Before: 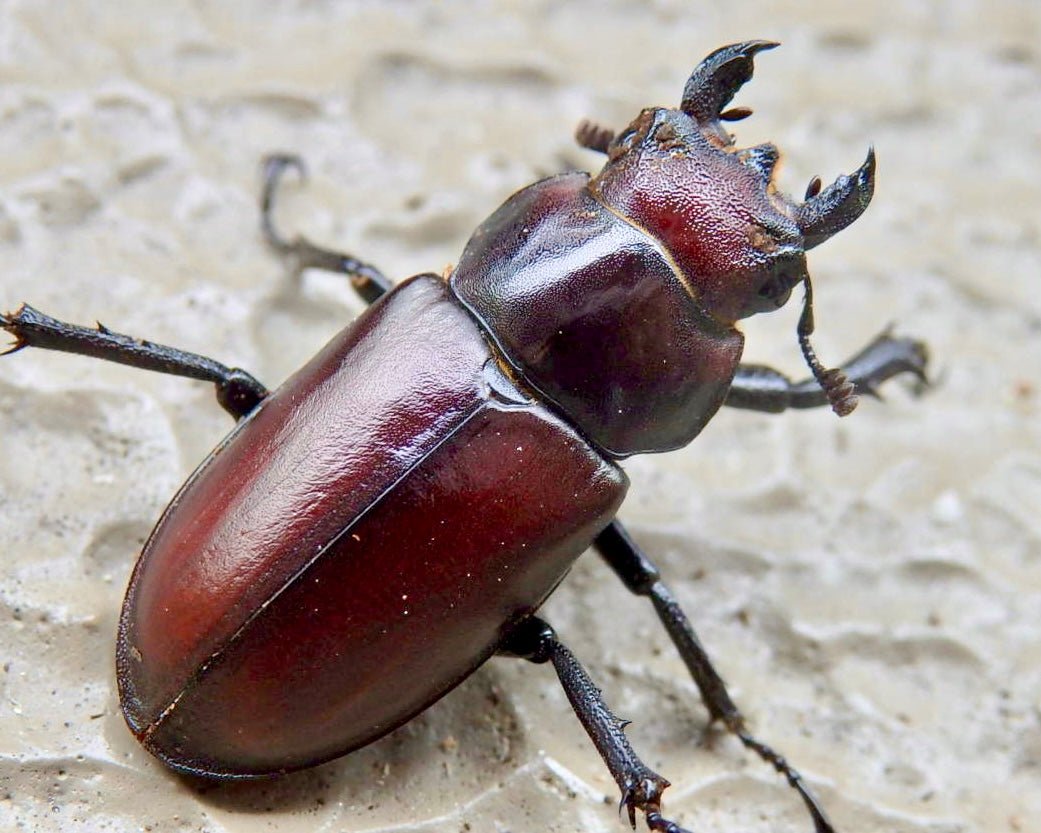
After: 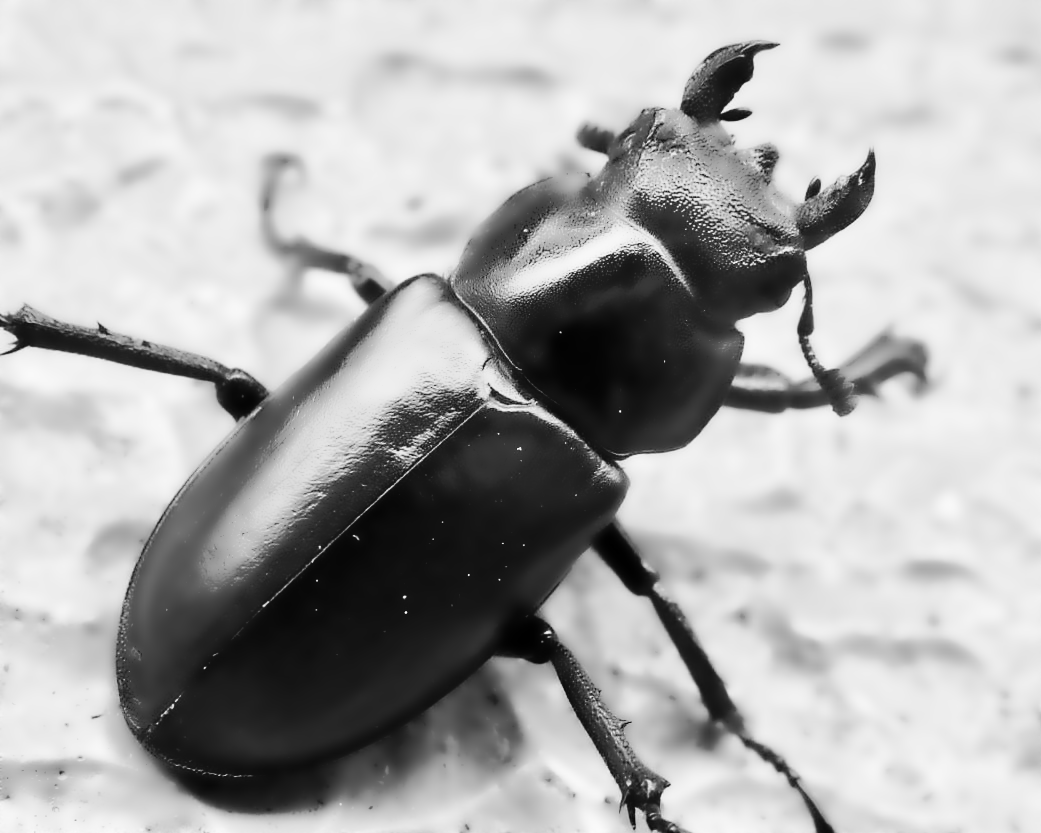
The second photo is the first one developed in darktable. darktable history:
levels: mode automatic
lowpass: radius 4, soften with bilateral filter, unbound 0
monochrome: on, module defaults
contrast brightness saturation: contrast 0.28
